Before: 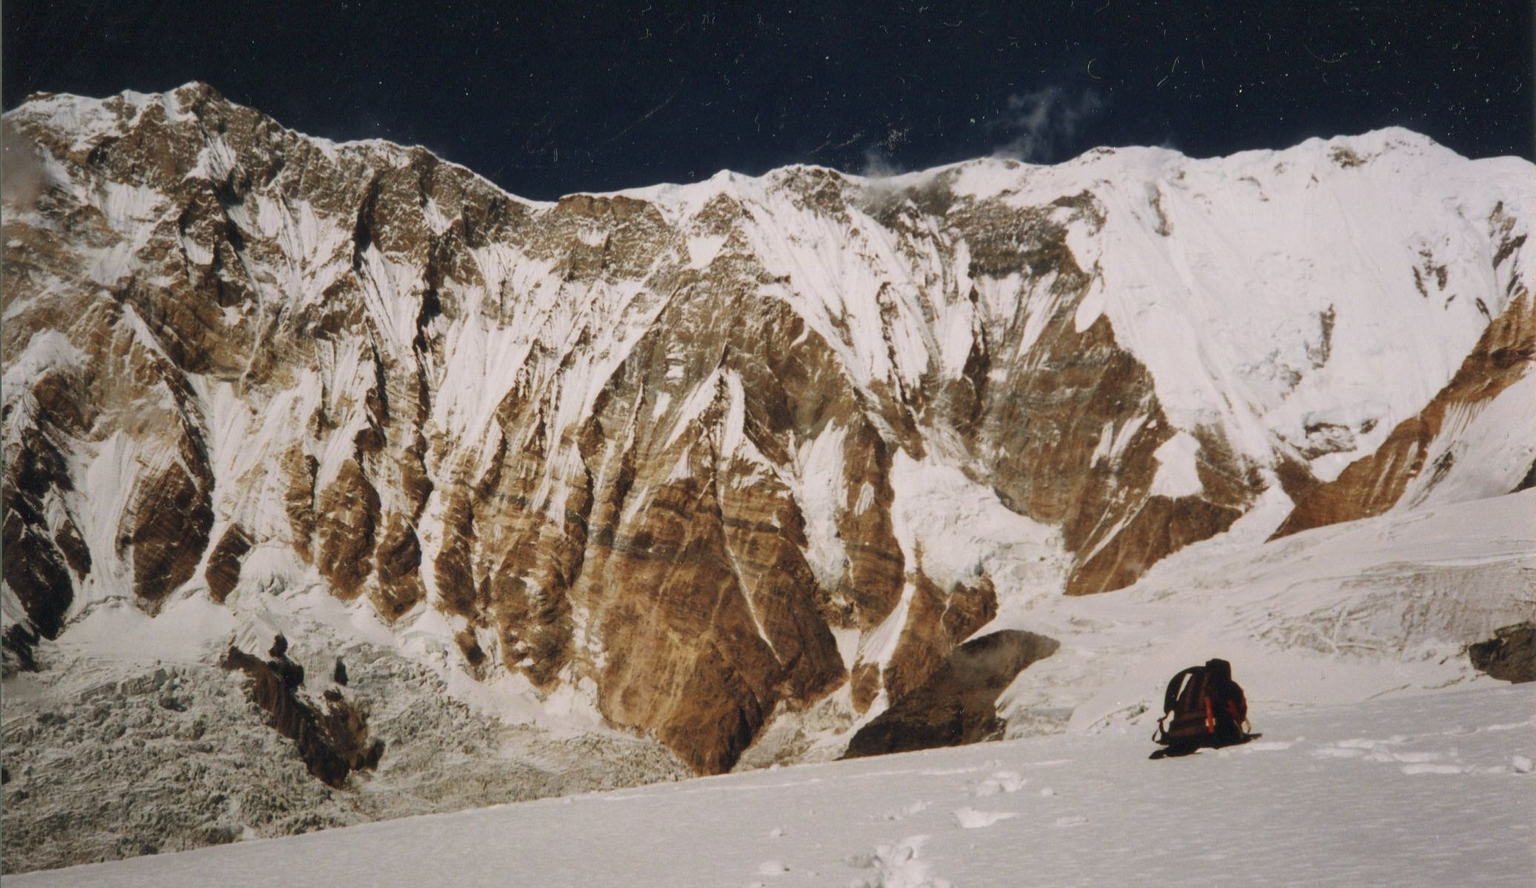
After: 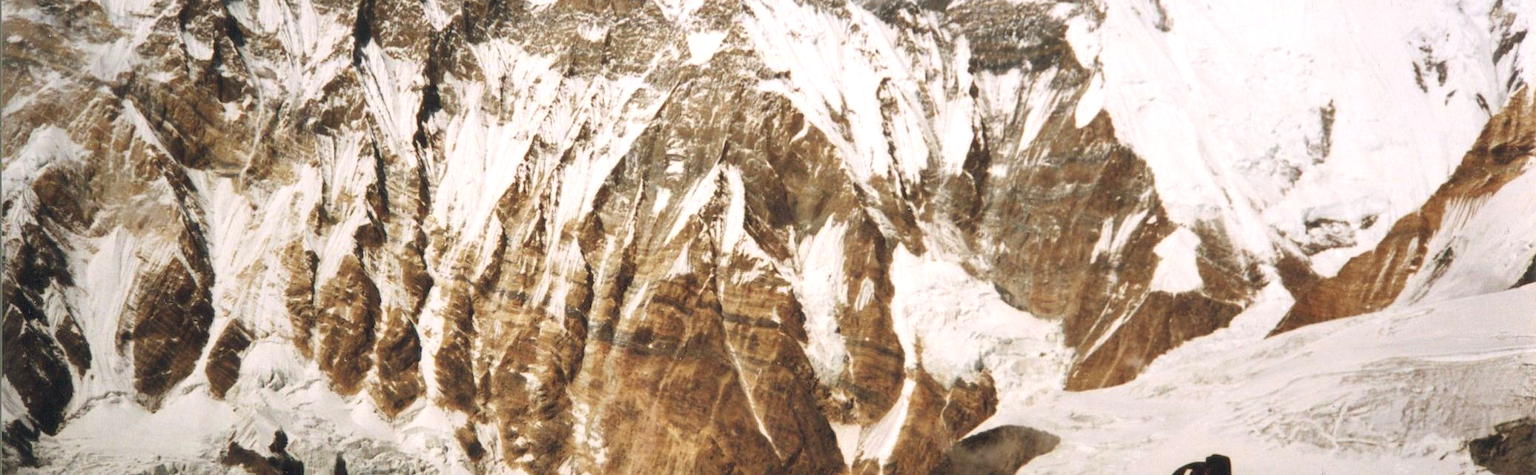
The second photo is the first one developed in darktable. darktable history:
exposure: black level correction 0, exposure 0.7 EV, compensate exposure bias true, compensate highlight preservation false
crop and rotate: top 23.043%, bottom 23.437%
